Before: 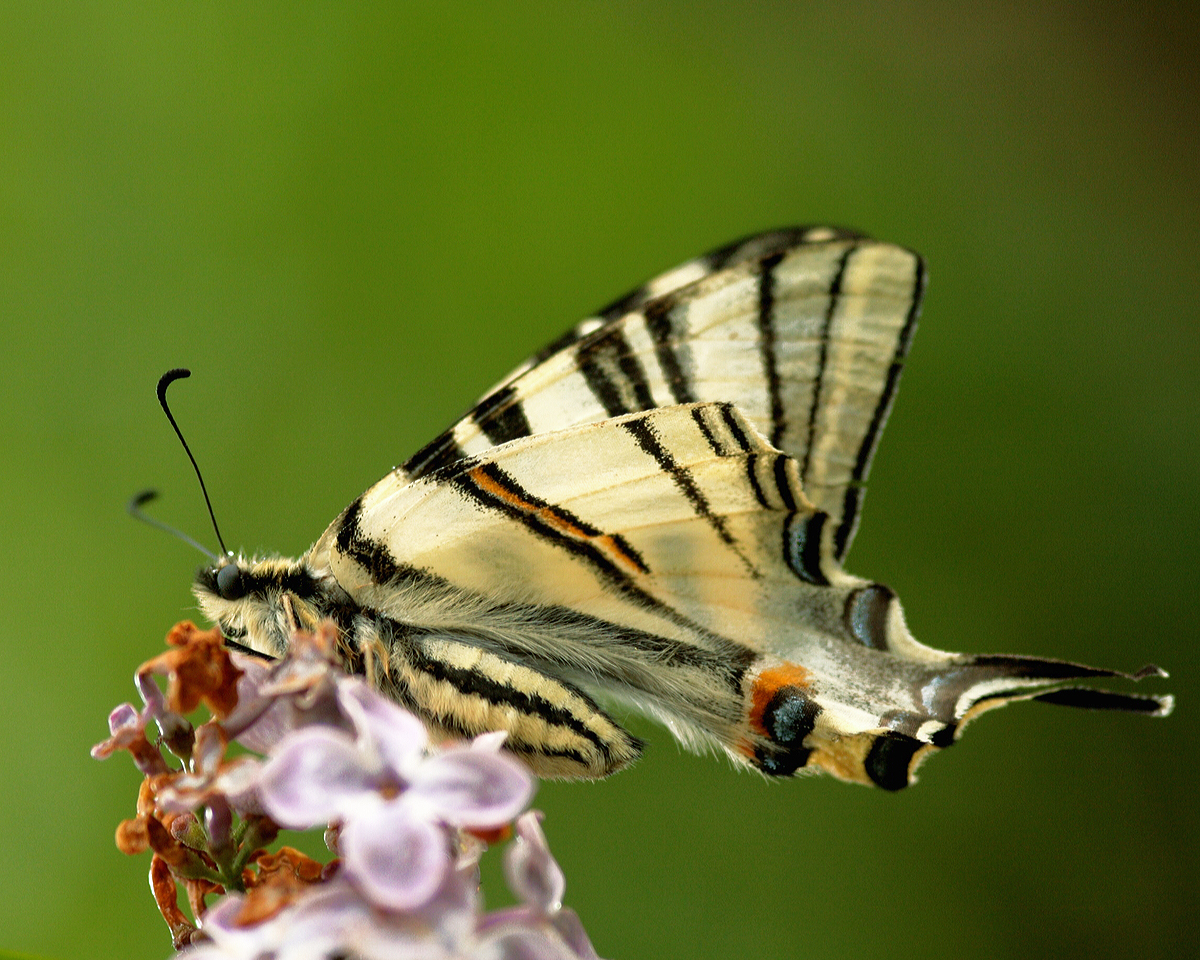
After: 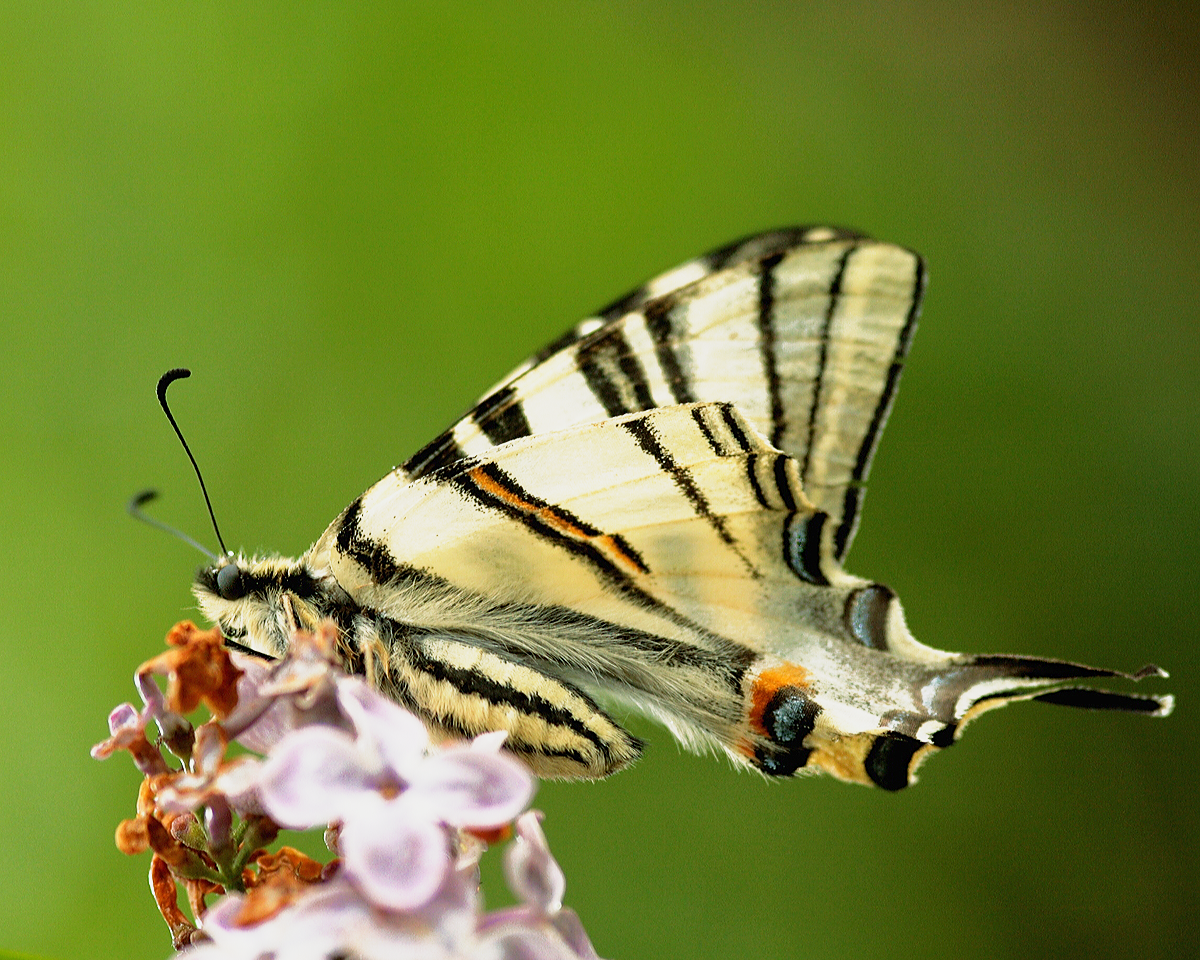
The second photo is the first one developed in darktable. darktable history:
sharpen: radius 1.559, amount 0.373, threshold 1.271
base curve: curves: ch0 [(0, 0) (0.088, 0.125) (0.176, 0.251) (0.354, 0.501) (0.613, 0.749) (1, 0.877)], preserve colors none
